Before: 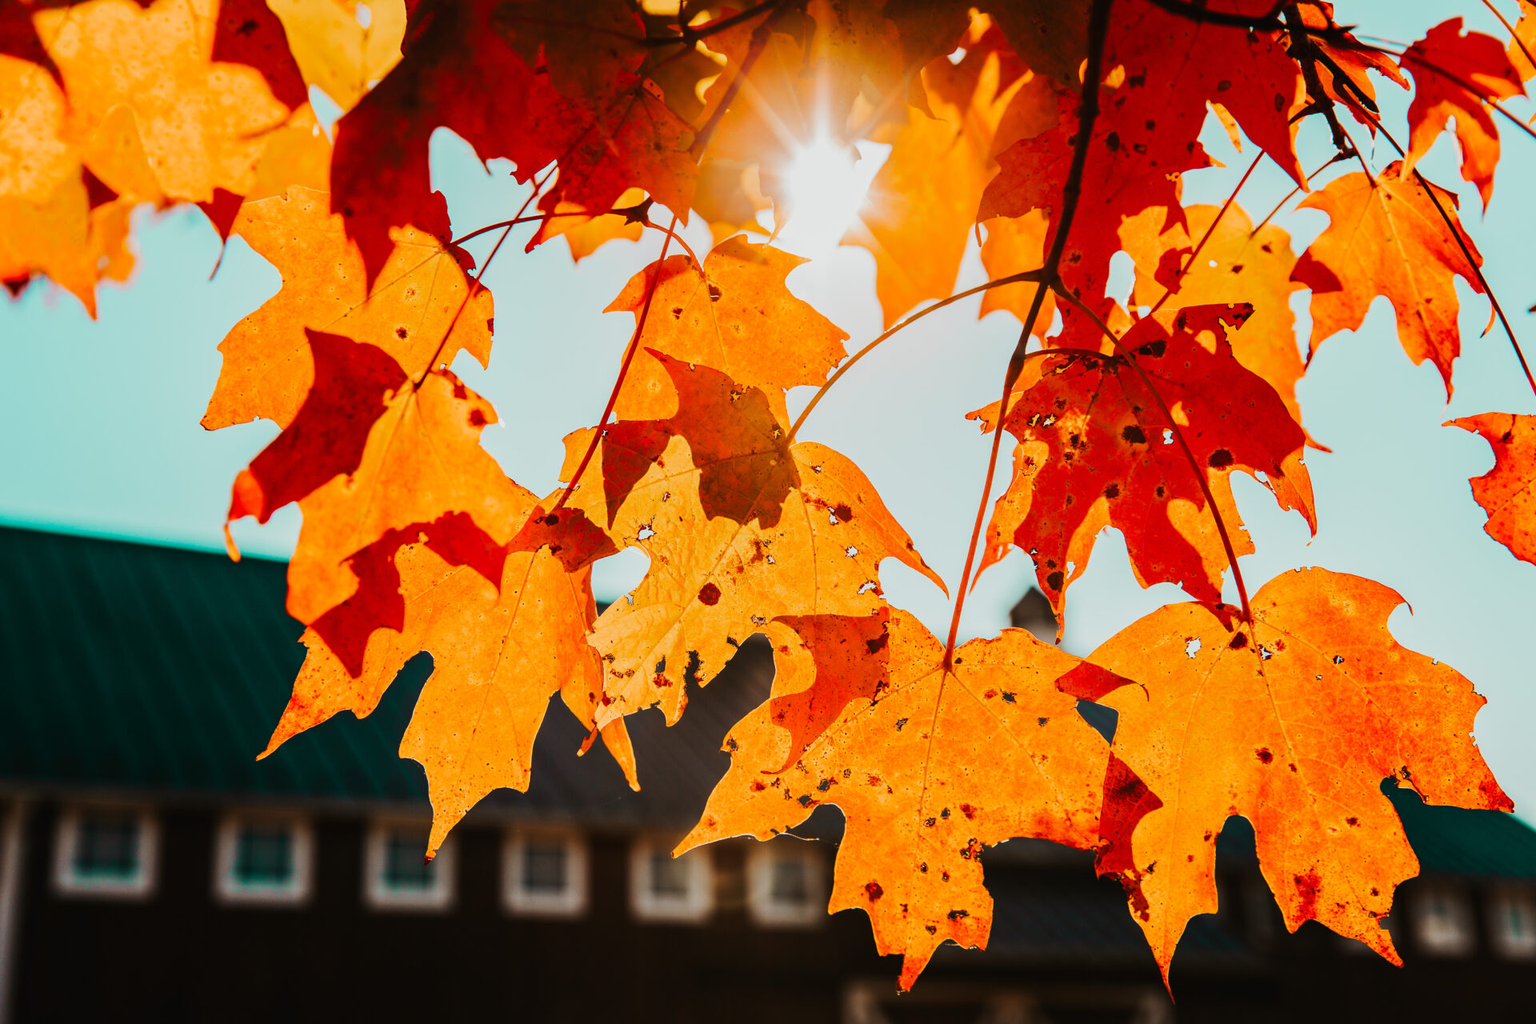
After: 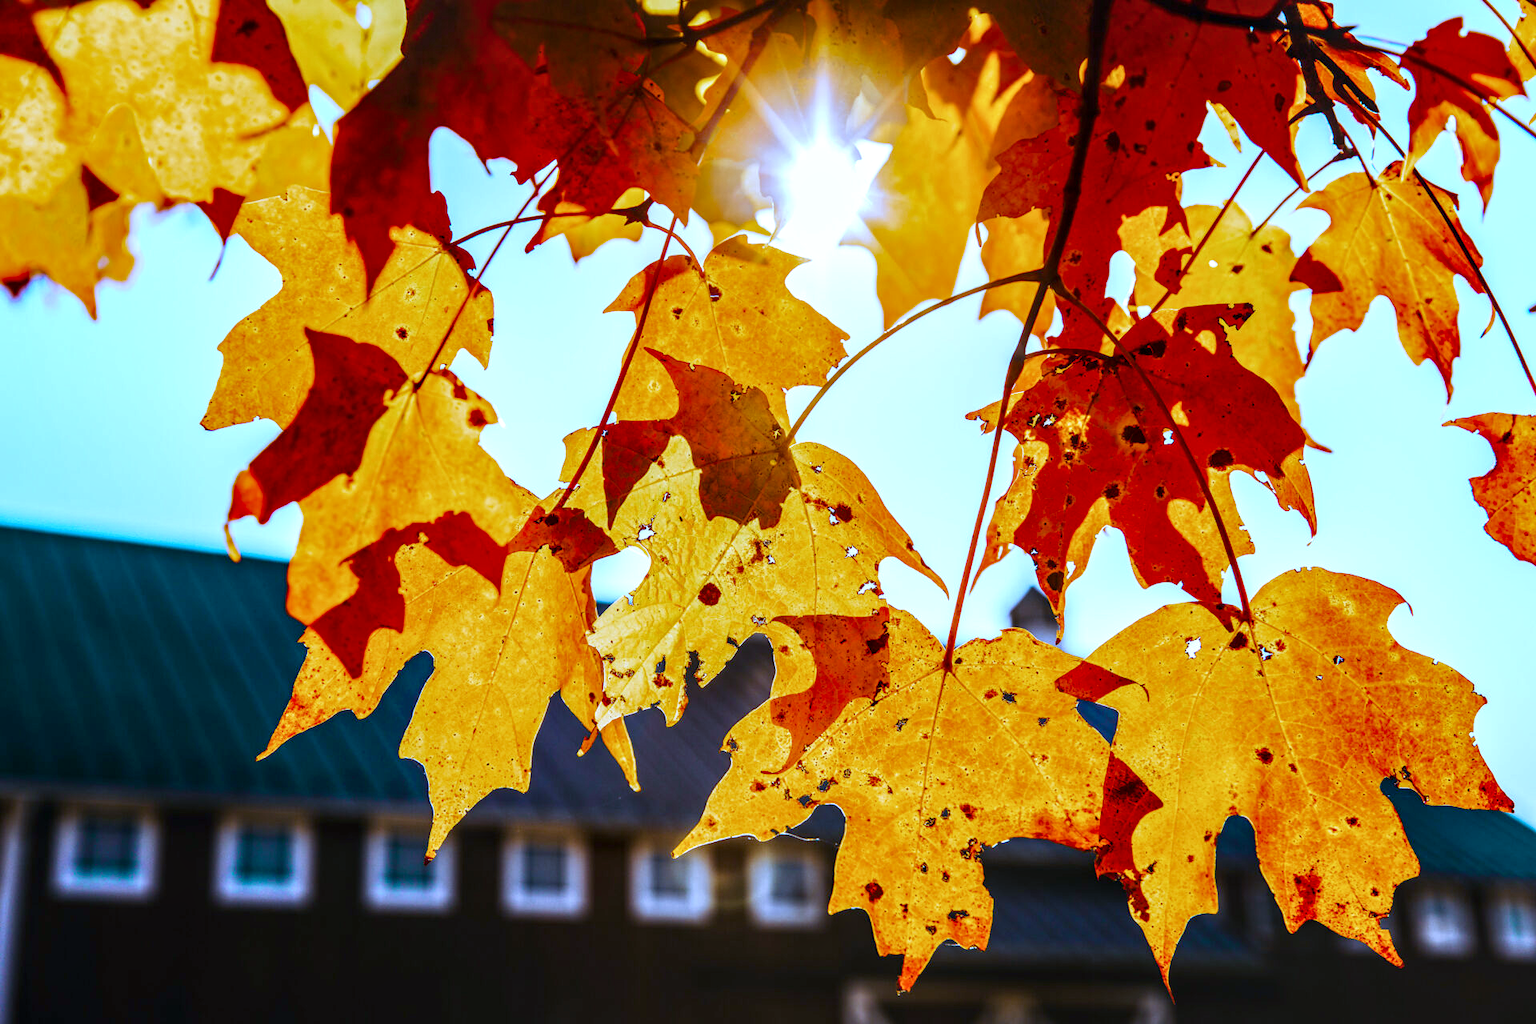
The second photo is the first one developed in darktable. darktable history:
local contrast: highlights 35%, detail 135%
velvia: on, module defaults
exposure: exposure 0.564 EV, compensate highlight preservation false
white balance: red 0.766, blue 1.537
color balance rgb: perceptual saturation grading › global saturation 20%, perceptual saturation grading › highlights -25%, perceptual saturation grading › shadows 25%
